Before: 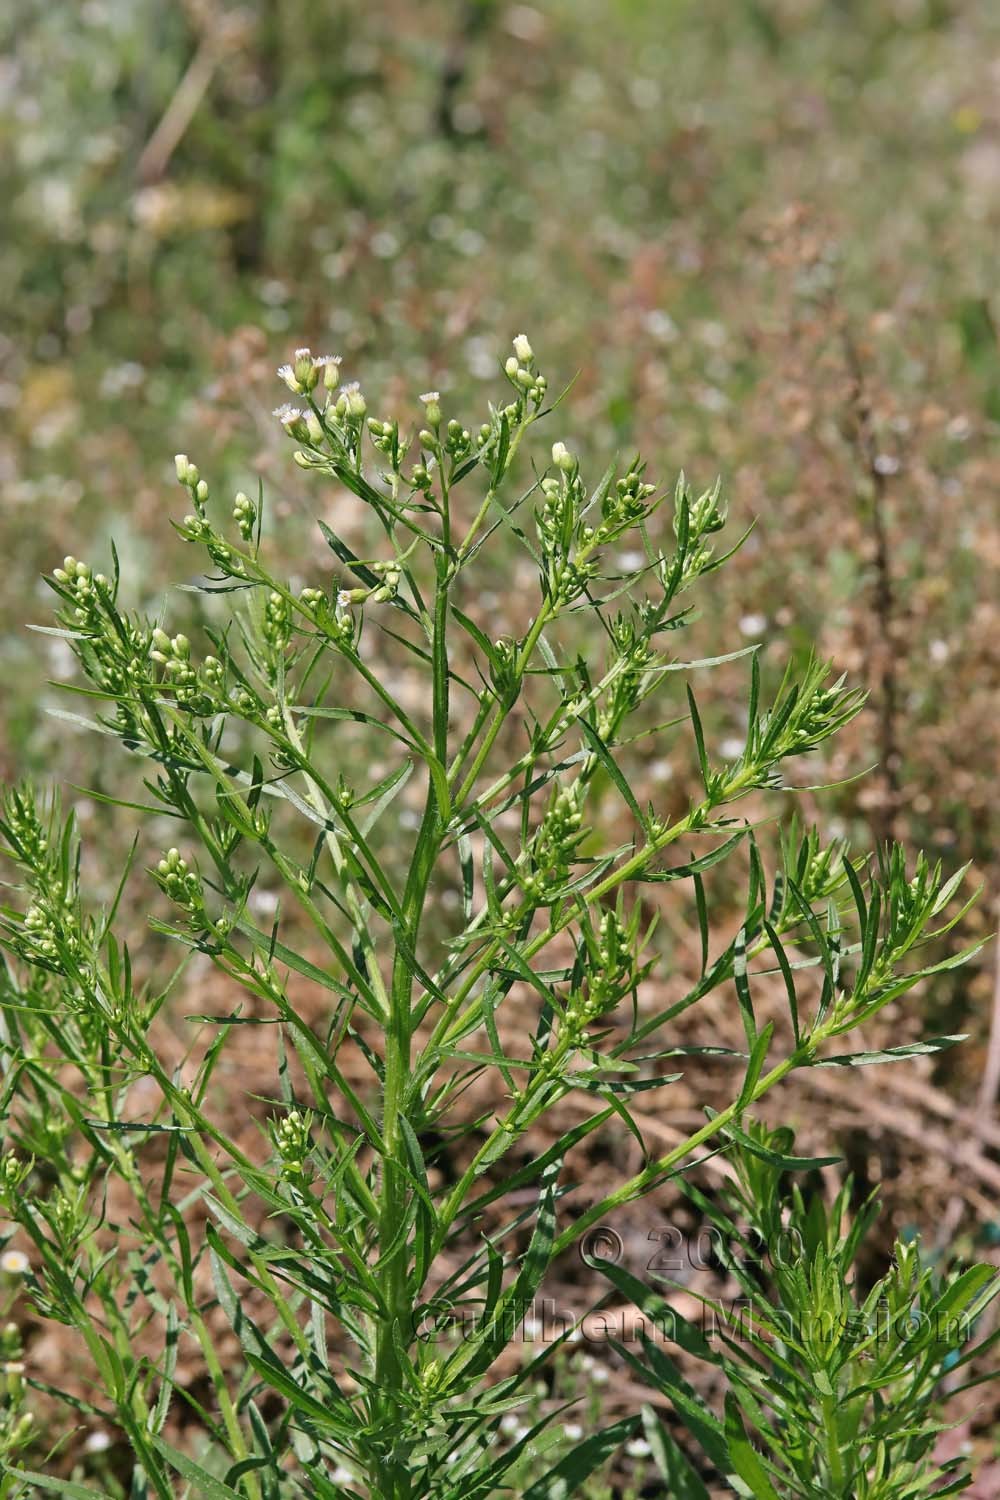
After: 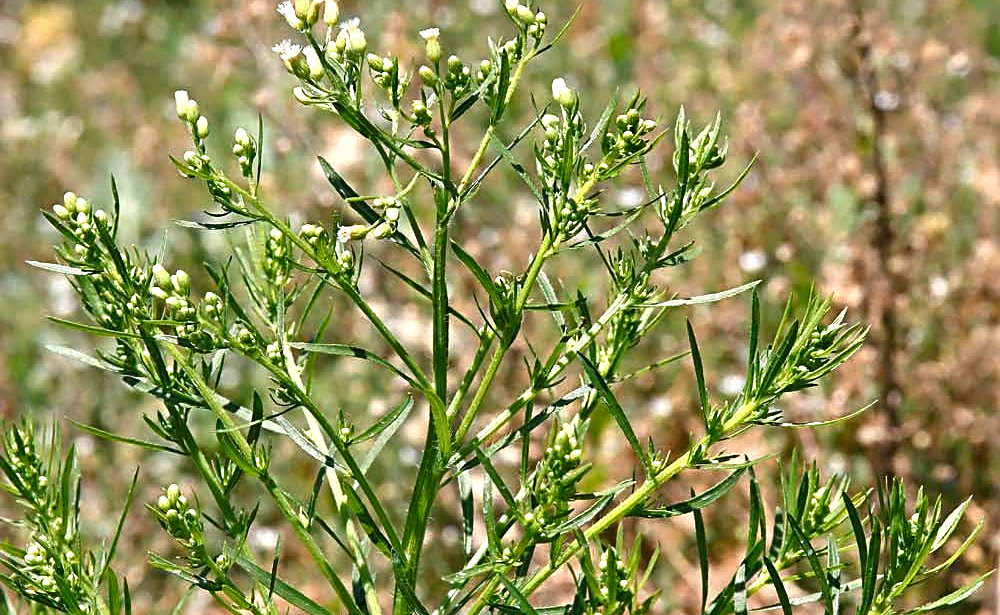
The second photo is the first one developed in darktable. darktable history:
crop and rotate: top 24.282%, bottom 34.678%
sharpen: on, module defaults
color balance rgb: perceptual saturation grading › global saturation 20%, perceptual saturation grading › highlights -25.048%, perceptual saturation grading › shadows 24.072%, perceptual brilliance grading › global brilliance 14.413%, perceptual brilliance grading › shadows -35.402%, global vibrance 20%
color zones: curves: ch0 [(0.018, 0.548) (0.224, 0.64) (0.425, 0.447) (0.675, 0.575) (0.732, 0.579)]; ch1 [(0.066, 0.487) (0.25, 0.5) (0.404, 0.43) (0.75, 0.421) (0.956, 0.421)]; ch2 [(0.044, 0.561) (0.215, 0.465) (0.399, 0.544) (0.465, 0.548) (0.614, 0.447) (0.724, 0.43) (0.882, 0.623) (0.956, 0.632)]
